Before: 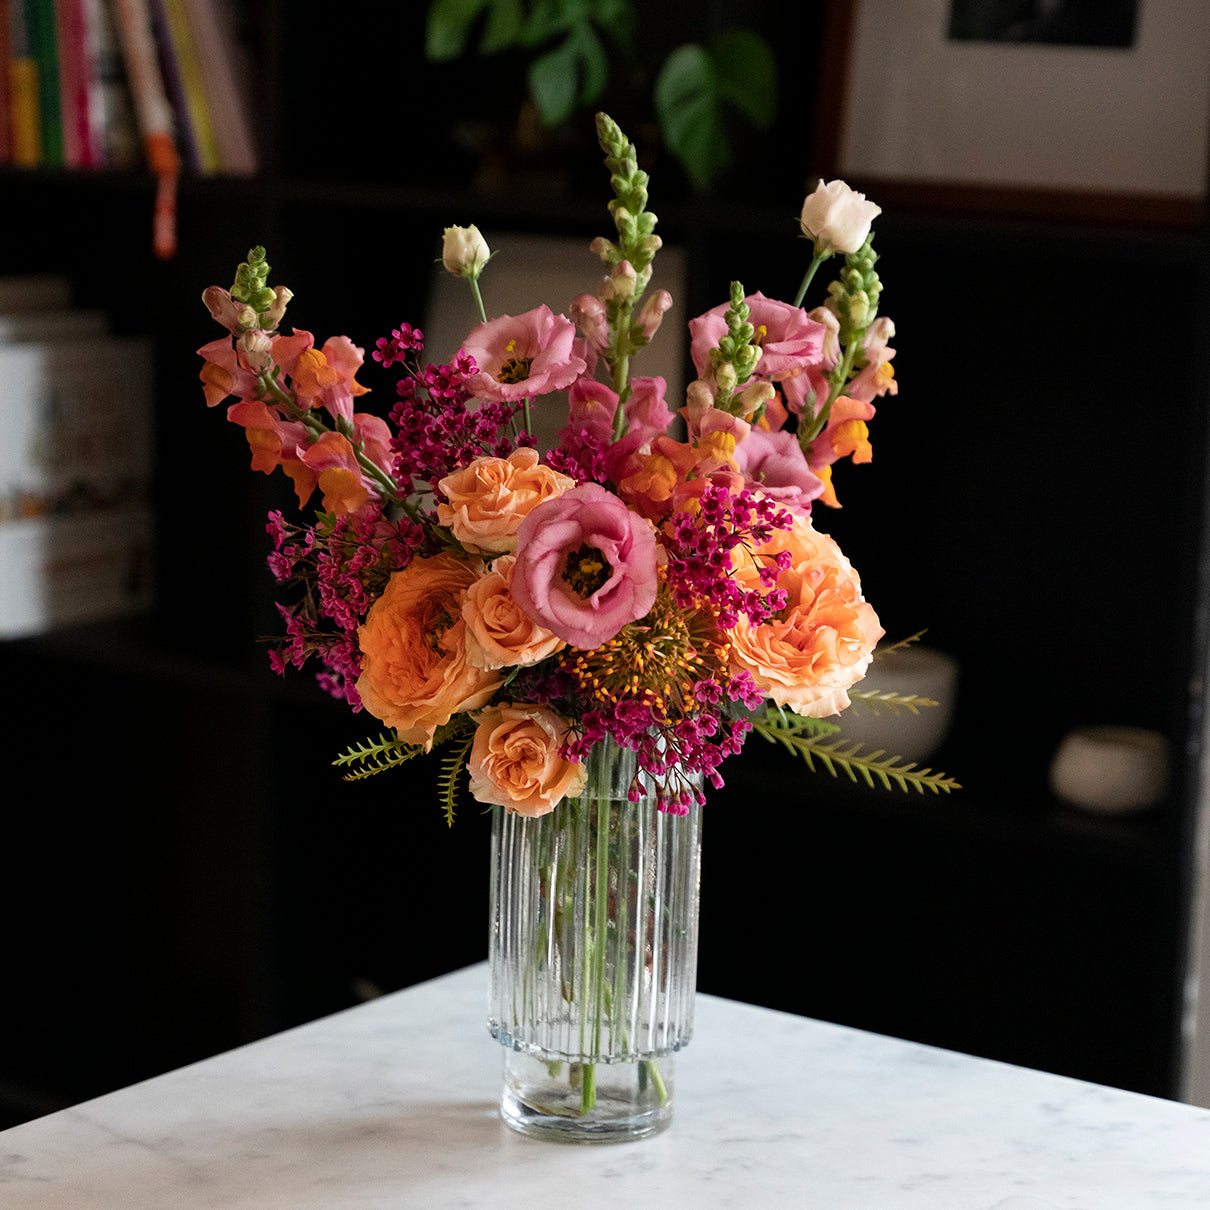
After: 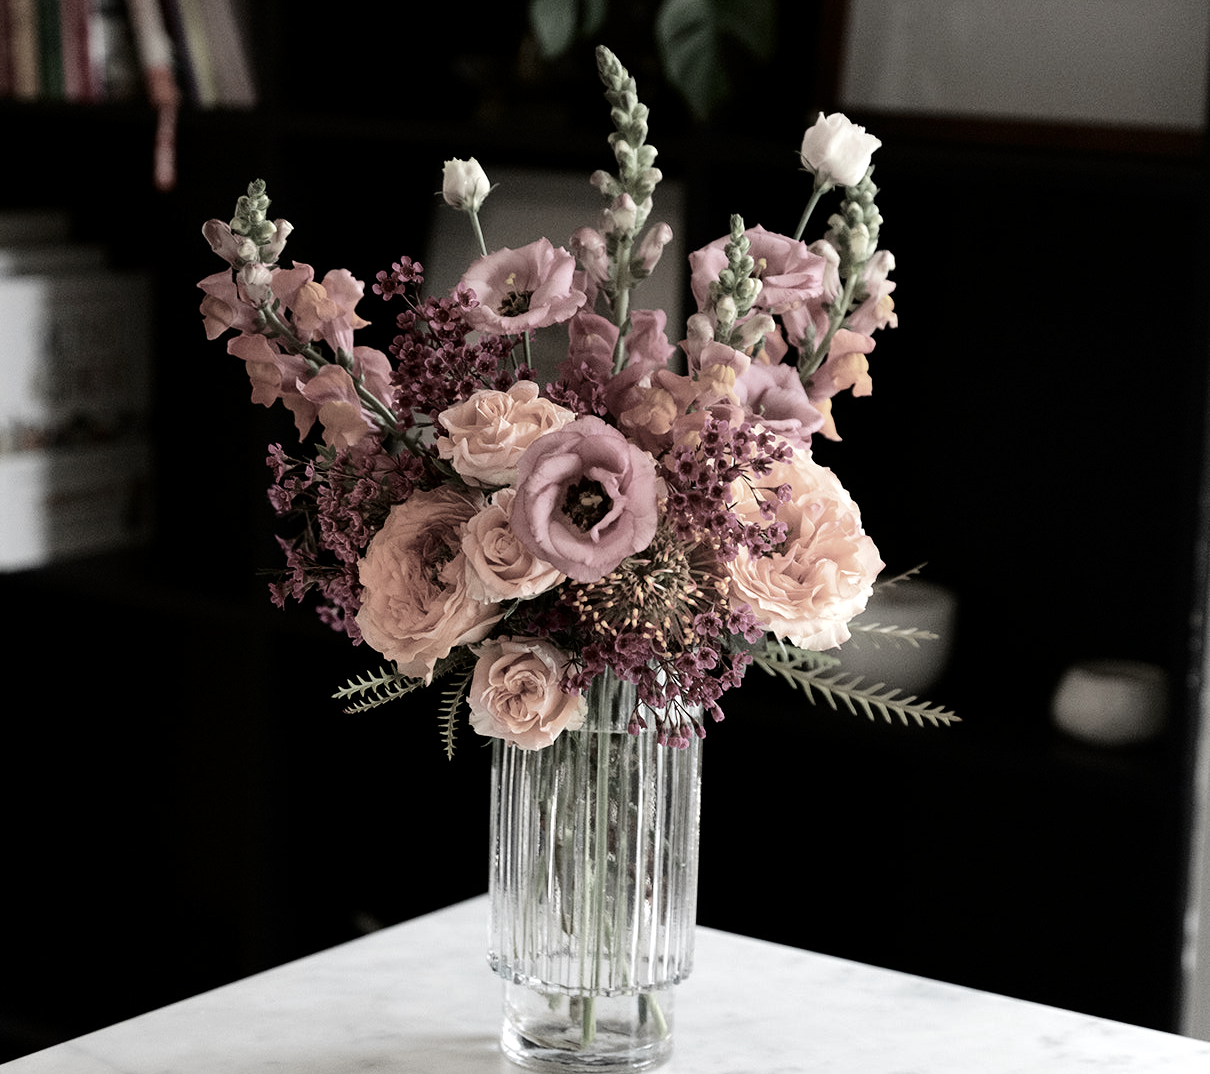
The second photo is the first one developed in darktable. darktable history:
exposure: exposure 0.217 EV, compensate highlight preservation false
color zones: curves: ch1 [(0, 0.153) (0.143, 0.15) (0.286, 0.151) (0.429, 0.152) (0.571, 0.152) (0.714, 0.151) (0.857, 0.151) (1, 0.153)]
tone curve: curves: ch0 [(0.003, 0) (0.066, 0.031) (0.163, 0.112) (0.264, 0.238) (0.395, 0.421) (0.517, 0.56) (0.684, 0.734) (0.791, 0.814) (1, 1)]; ch1 [(0, 0) (0.164, 0.115) (0.337, 0.332) (0.39, 0.398) (0.464, 0.461) (0.501, 0.5) (0.507, 0.5) (0.534, 0.532) (0.577, 0.59) (0.652, 0.681) (0.733, 0.749) (0.811, 0.796) (1, 1)]; ch2 [(0, 0) (0.337, 0.382) (0.464, 0.476) (0.501, 0.502) (0.527, 0.54) (0.551, 0.565) (0.6, 0.59) (0.687, 0.675) (1, 1)], color space Lab, independent channels, preserve colors none
crop and rotate: top 5.609%, bottom 5.609%
